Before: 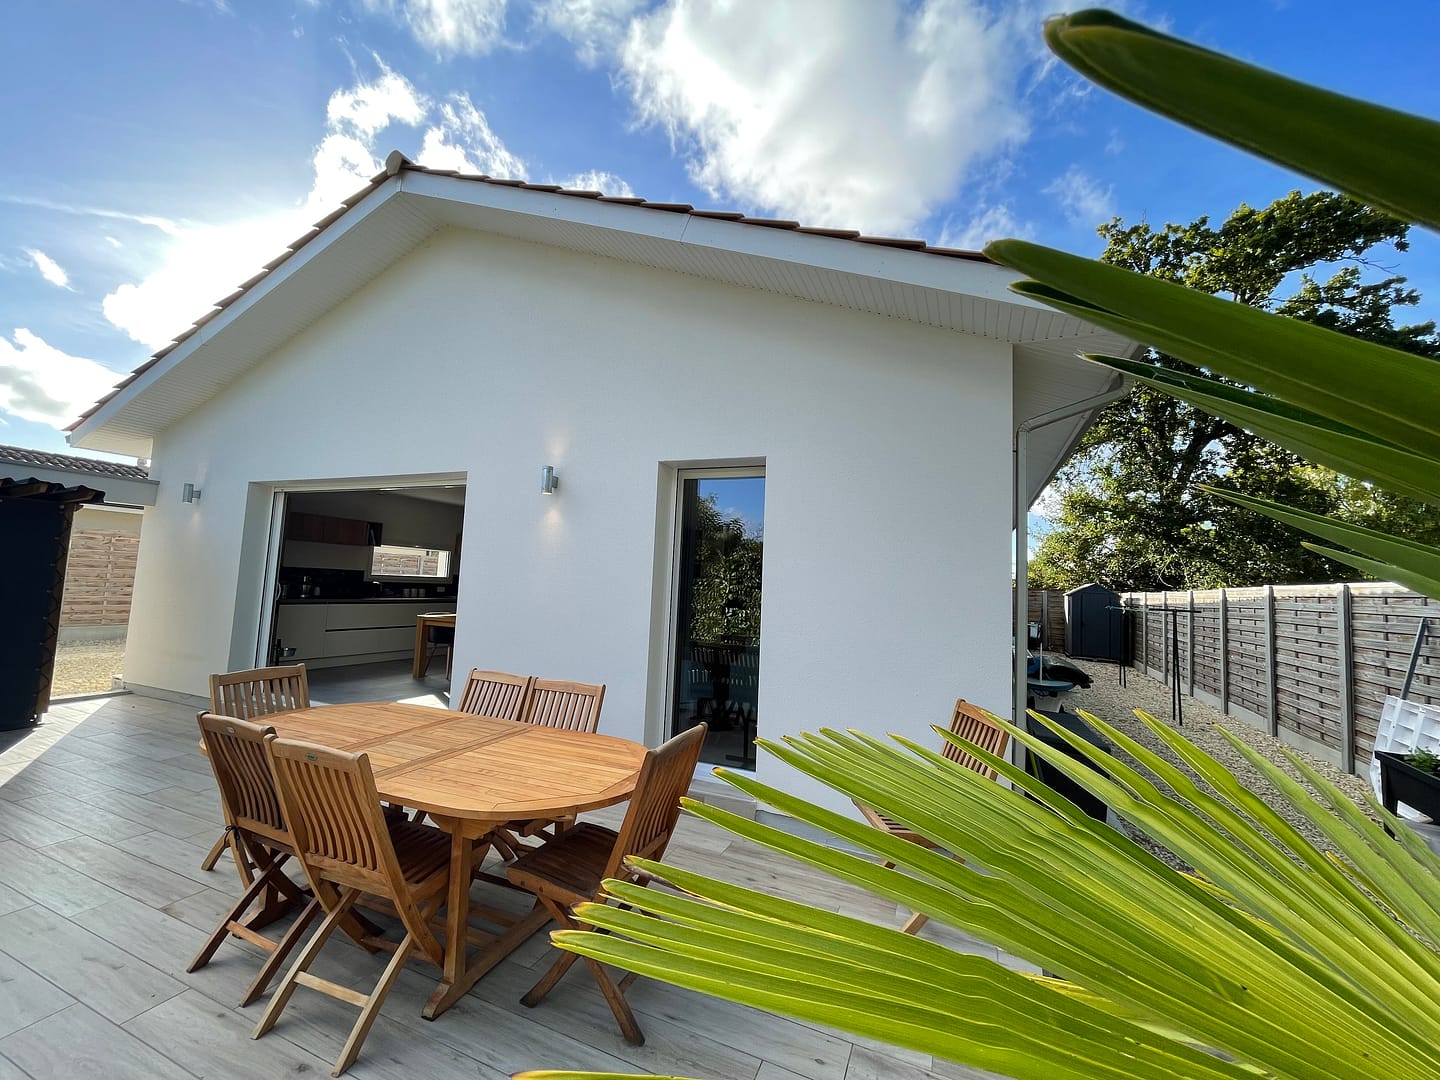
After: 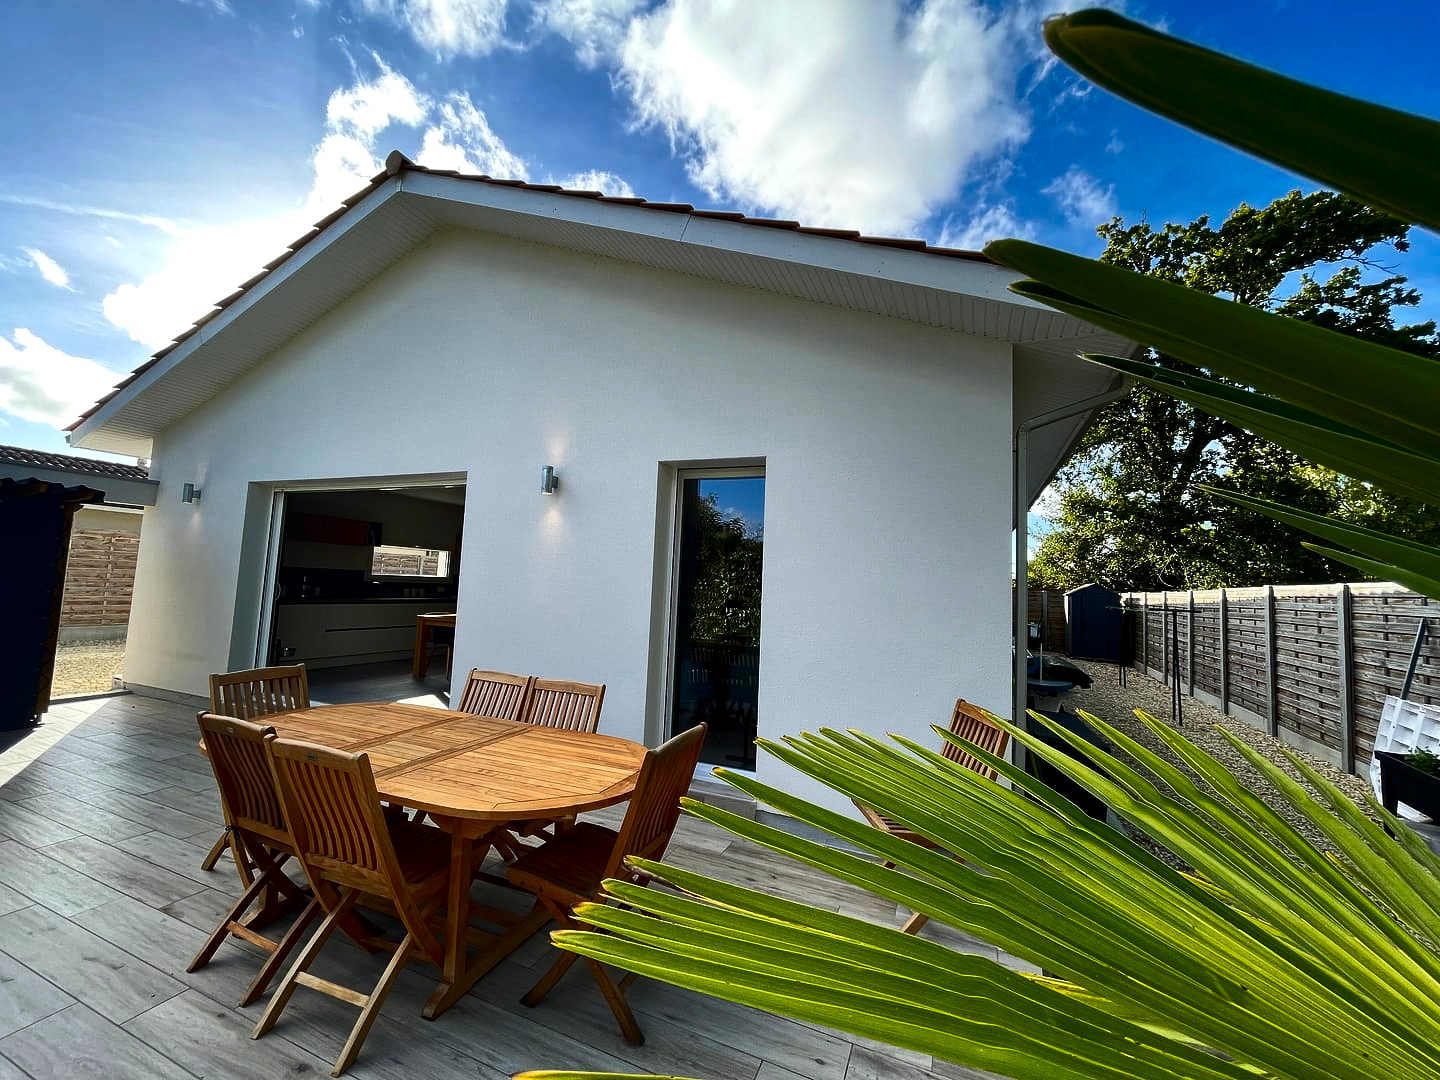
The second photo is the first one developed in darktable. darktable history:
contrast brightness saturation: contrast 0.1, brightness -0.26, saturation 0.14
base curve: curves: ch0 [(0, 0) (0.257, 0.25) (0.482, 0.586) (0.757, 0.871) (1, 1)]
